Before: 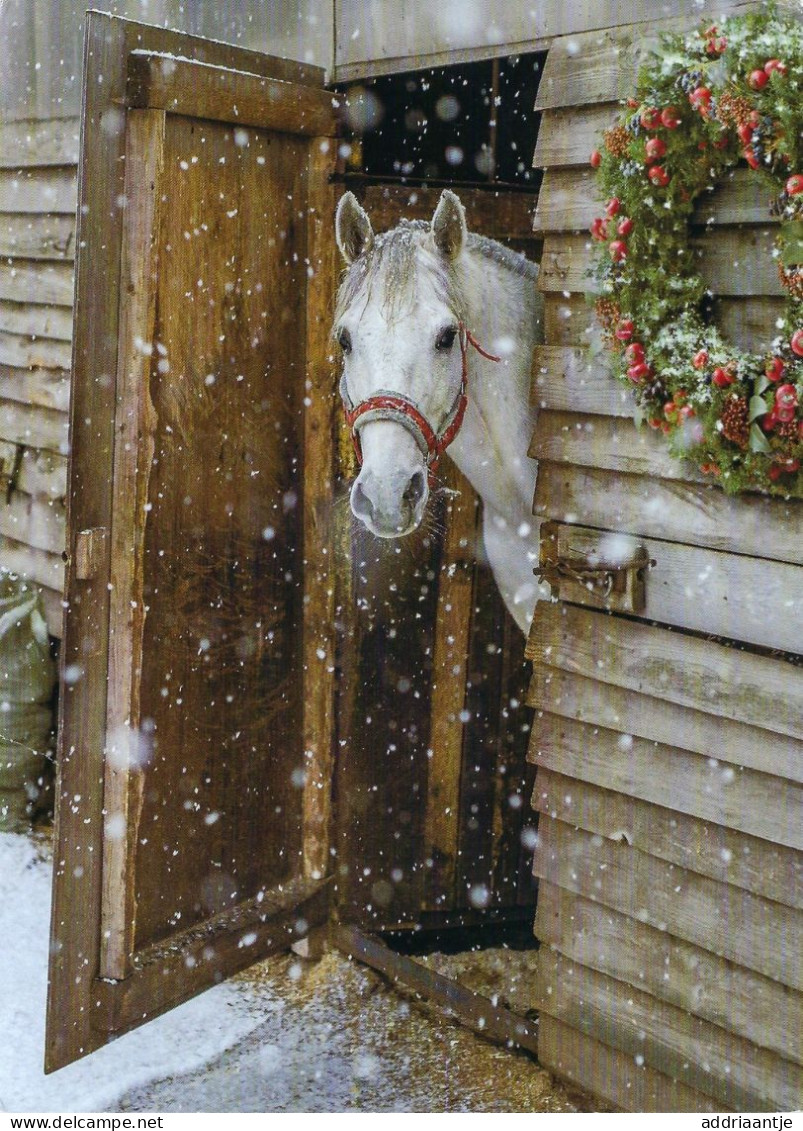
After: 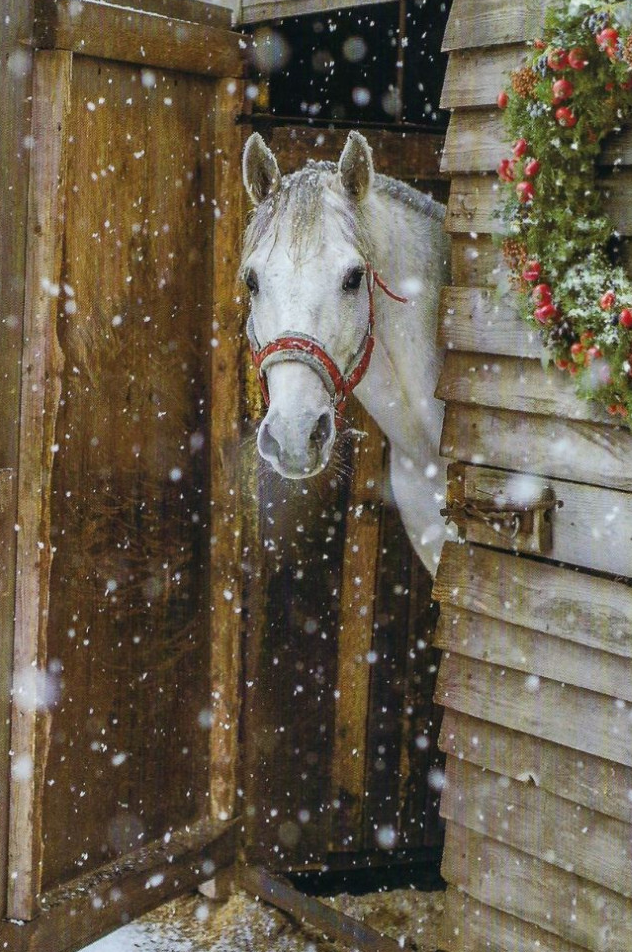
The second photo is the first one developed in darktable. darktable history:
crop: left 11.634%, top 5.225%, right 9.571%, bottom 10.597%
base curve: preserve colors none
